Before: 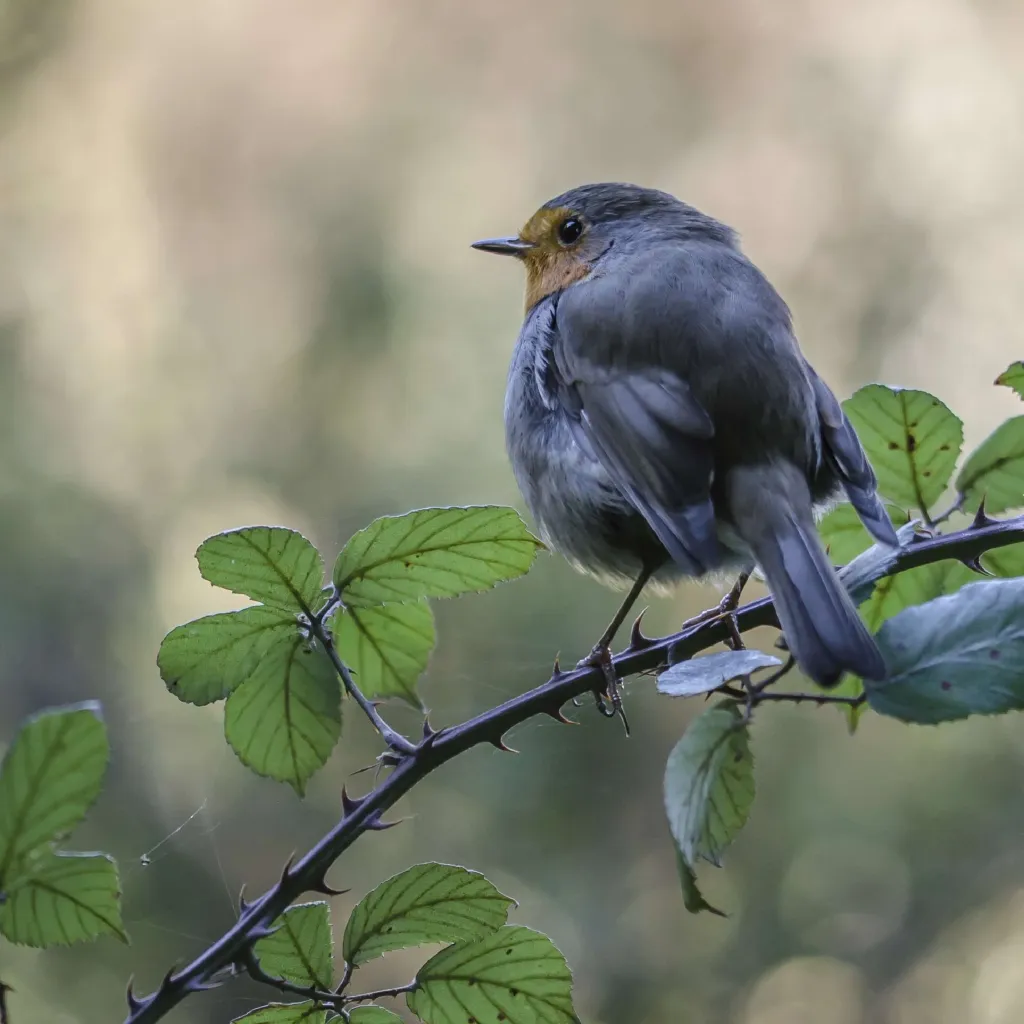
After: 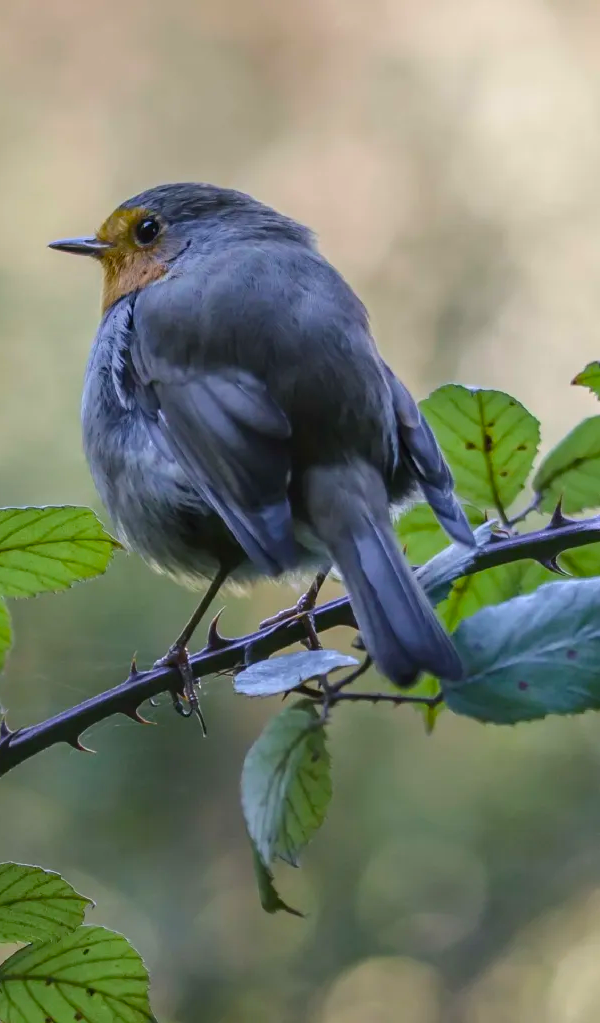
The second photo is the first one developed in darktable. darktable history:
color balance rgb: perceptual saturation grading › global saturation 30%, global vibrance 20%
crop: left 41.402%
